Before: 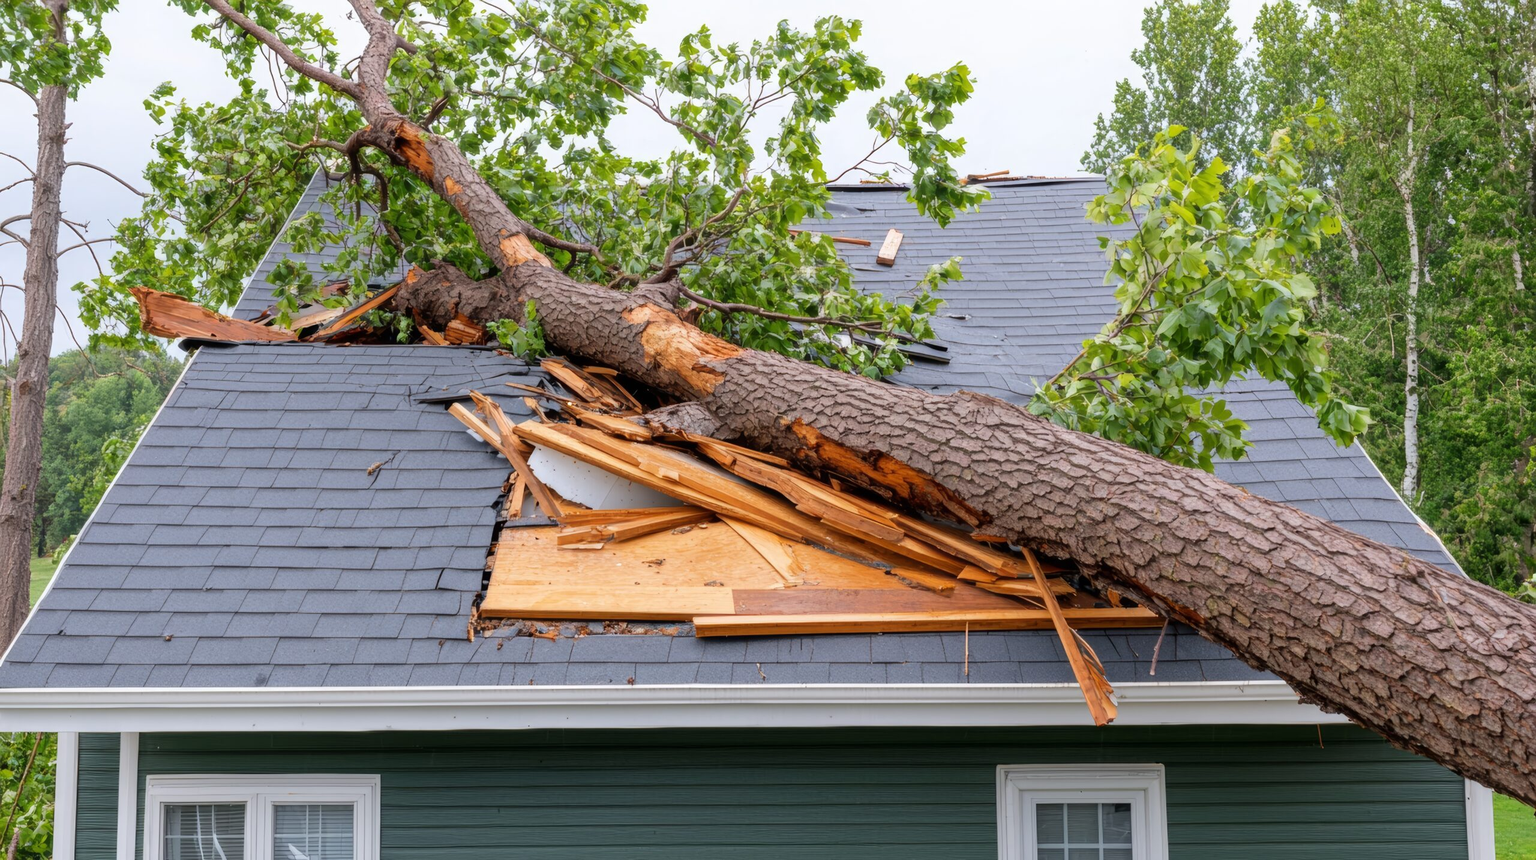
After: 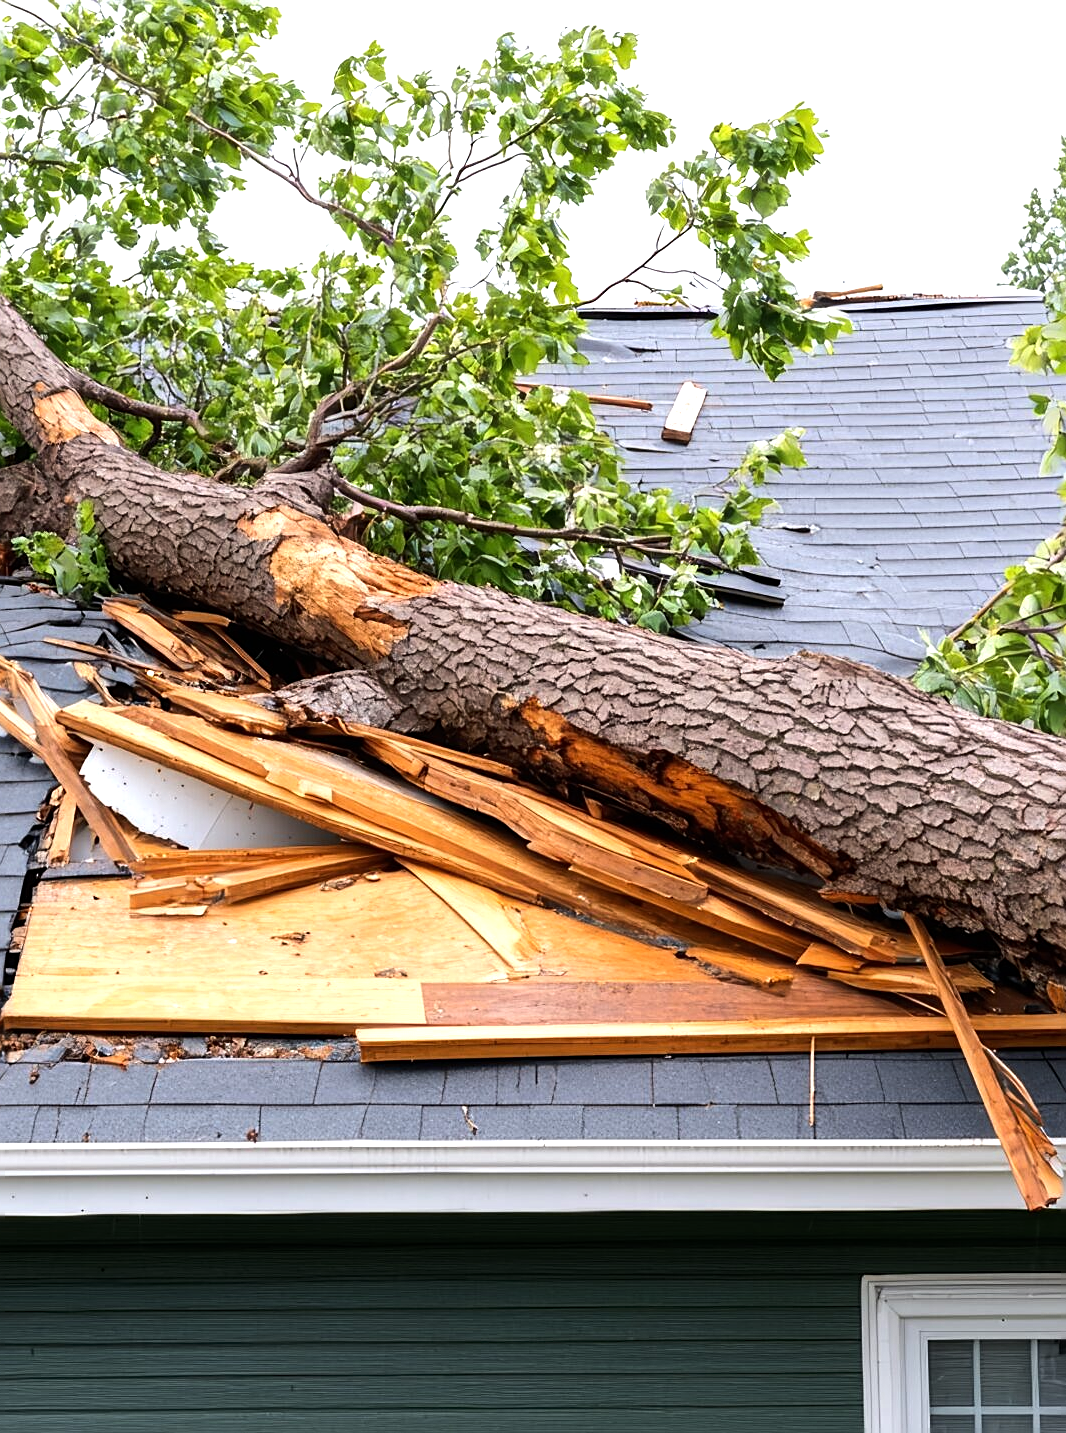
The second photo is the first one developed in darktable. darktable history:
crop: left 31.229%, right 27.105%
sharpen: on, module defaults
tone equalizer: -8 EV -0.75 EV, -7 EV -0.7 EV, -6 EV -0.6 EV, -5 EV -0.4 EV, -3 EV 0.4 EV, -2 EV 0.6 EV, -1 EV 0.7 EV, +0 EV 0.75 EV, edges refinement/feathering 500, mask exposure compensation -1.57 EV, preserve details no
